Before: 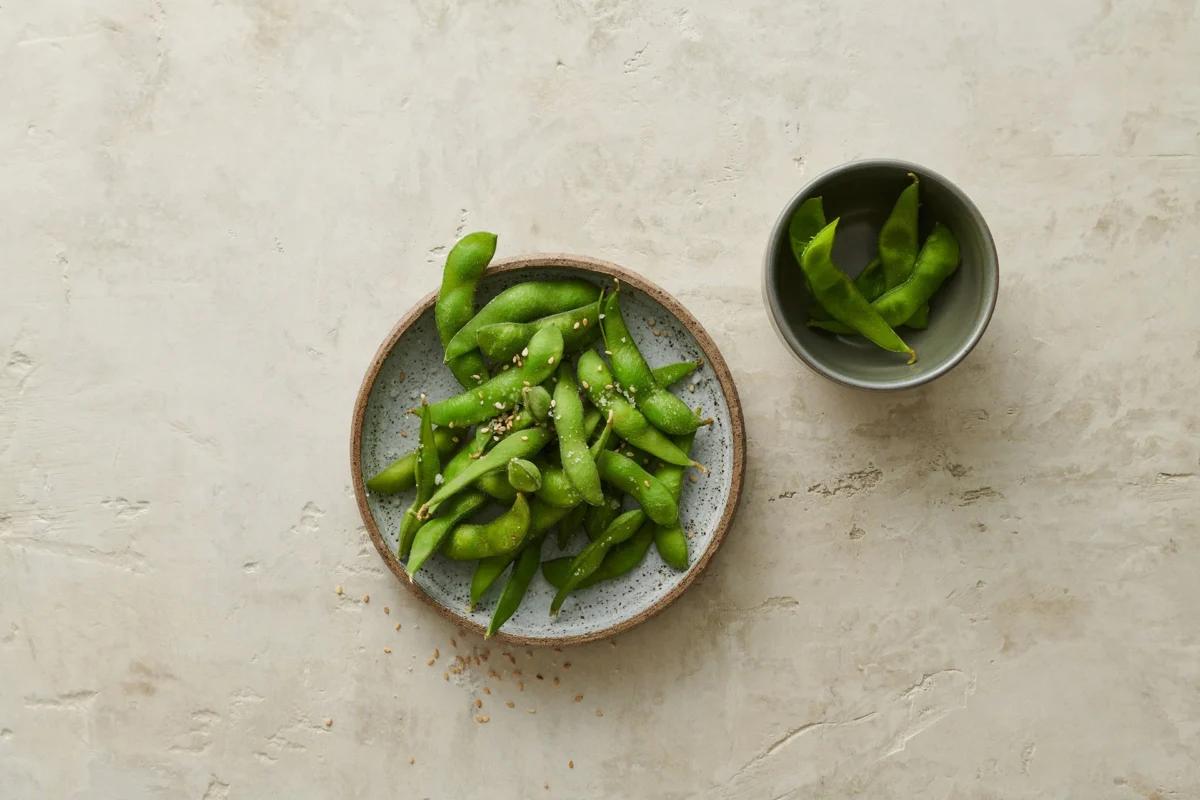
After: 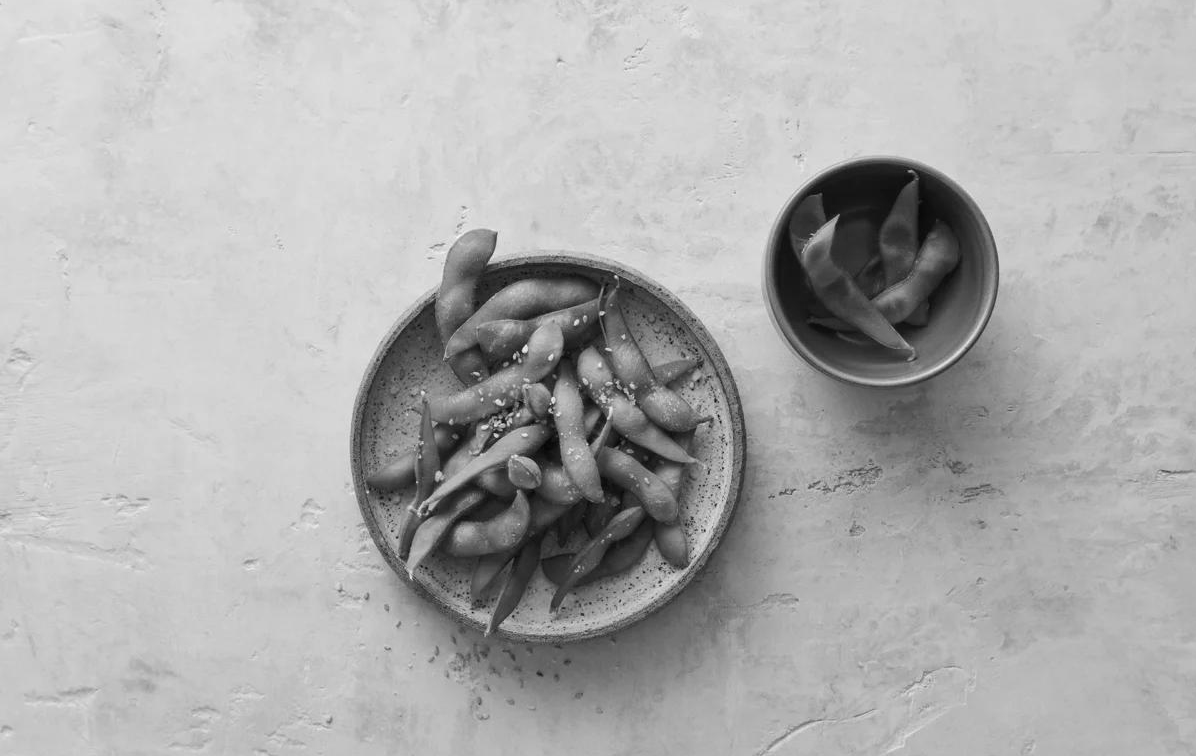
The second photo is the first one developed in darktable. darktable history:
crop: top 0.448%, right 0.264%, bottom 5.045%
monochrome: a 16.01, b -2.65, highlights 0.52
